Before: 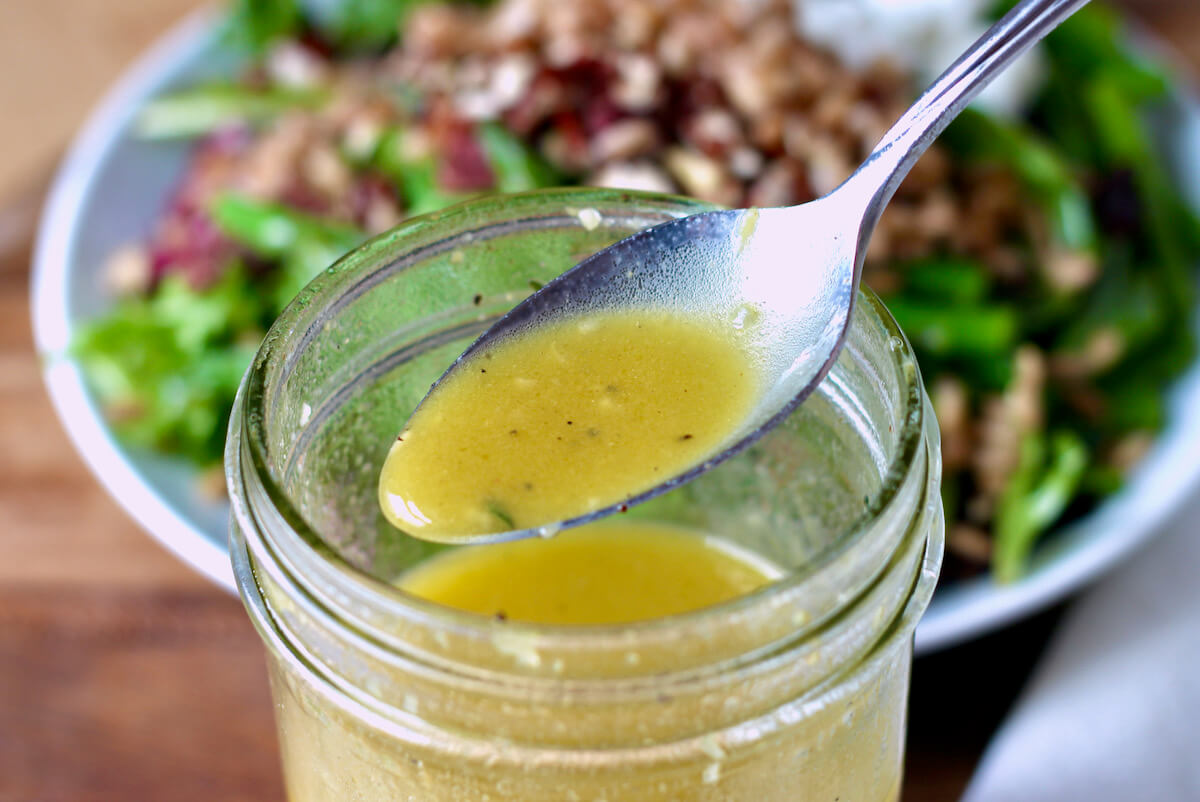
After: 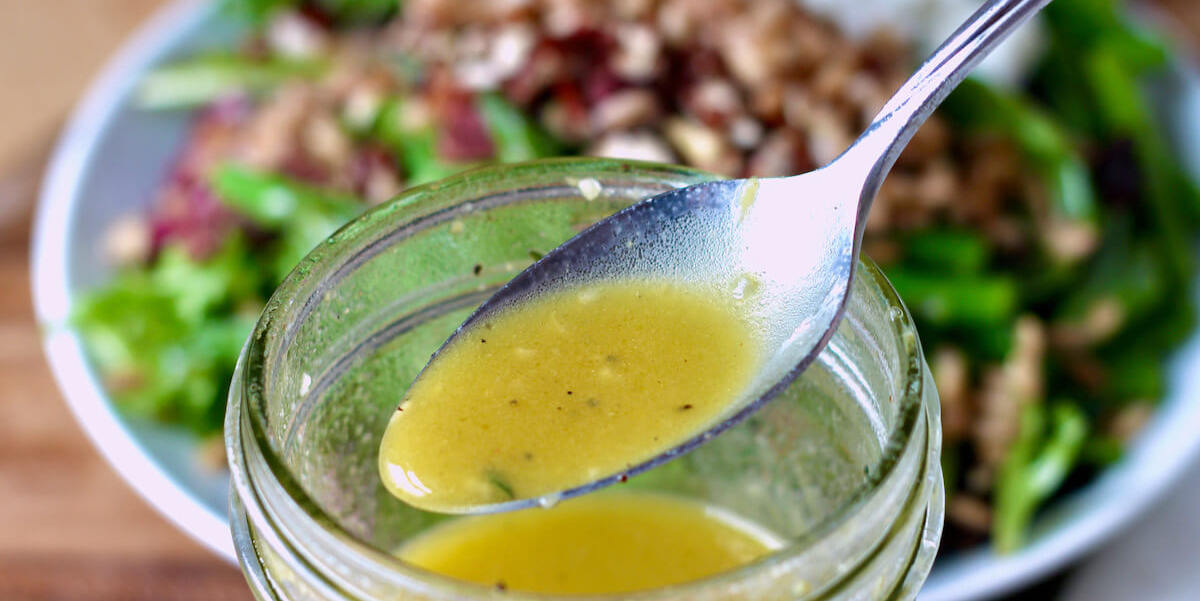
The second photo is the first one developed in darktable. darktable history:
crop: top 3.857%, bottom 21.132%
exposure: black level correction 0, compensate exposure bias true, compensate highlight preservation false
